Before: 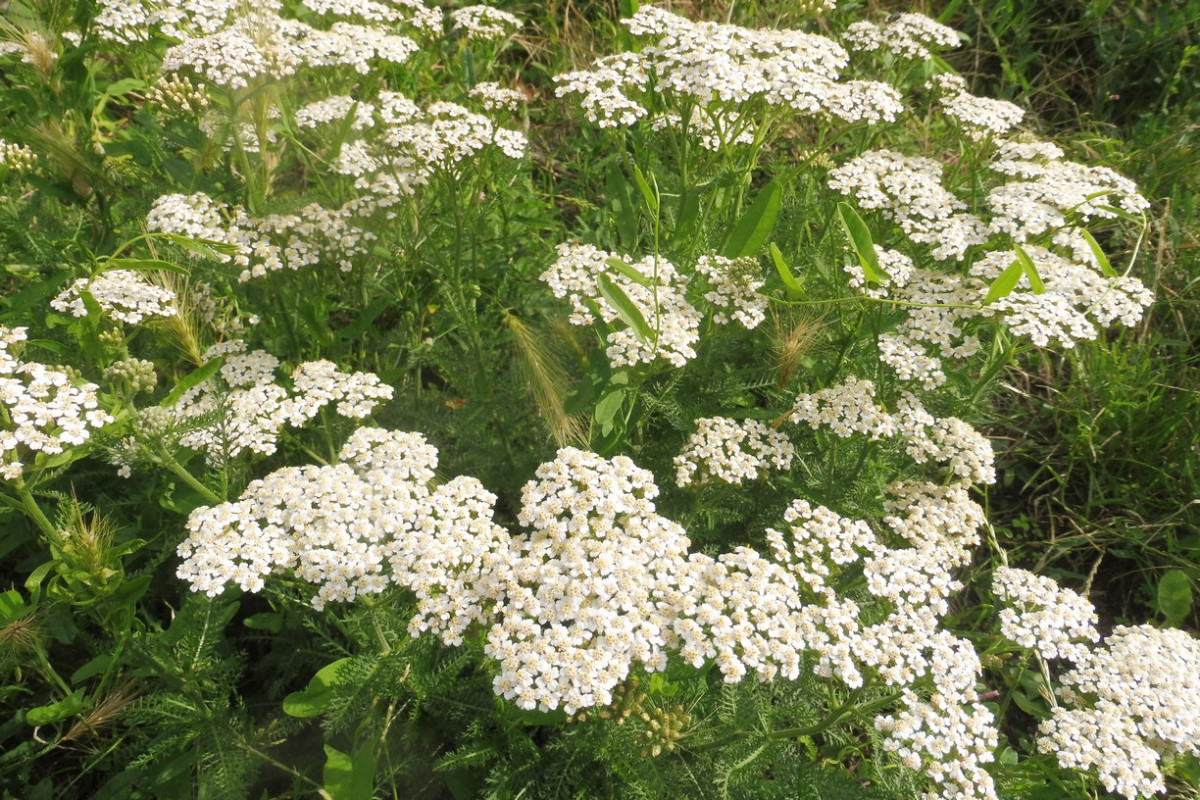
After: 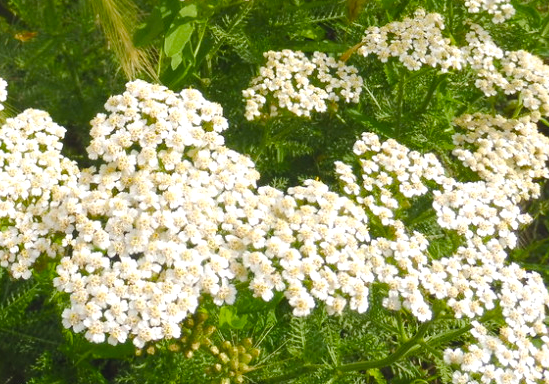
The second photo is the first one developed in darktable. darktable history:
crop: left 35.971%, top 45.952%, right 18.215%, bottom 6.004%
color balance rgb: shadows lift › hue 85.7°, global offset › luminance 0.706%, perceptual saturation grading › global saturation 34.85%, perceptual saturation grading › highlights -29.969%, perceptual saturation grading › shadows 35.406%, perceptual brilliance grading › highlights 5.884%, perceptual brilliance grading › mid-tones 16.907%, perceptual brilliance grading › shadows -5.58%, global vibrance 14.636%
